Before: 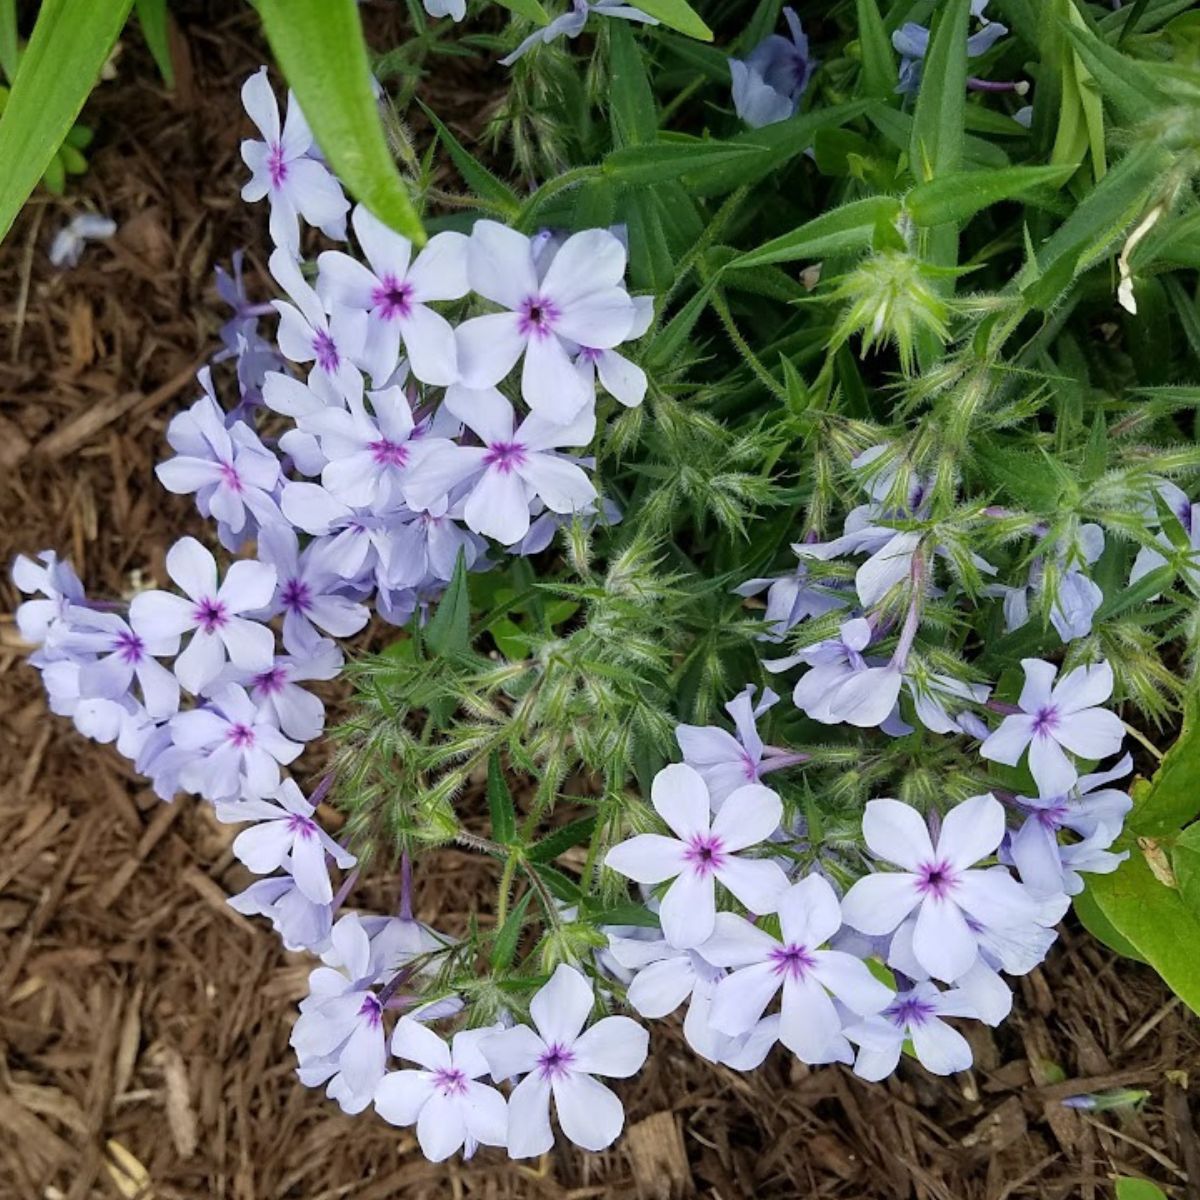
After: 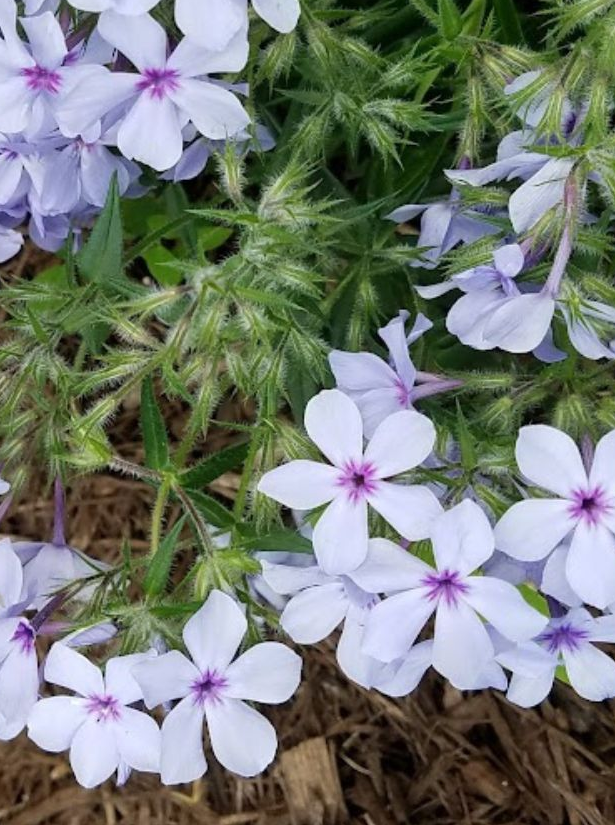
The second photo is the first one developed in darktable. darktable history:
crop and rotate: left 28.926%, top 31.201%, right 19.803%
